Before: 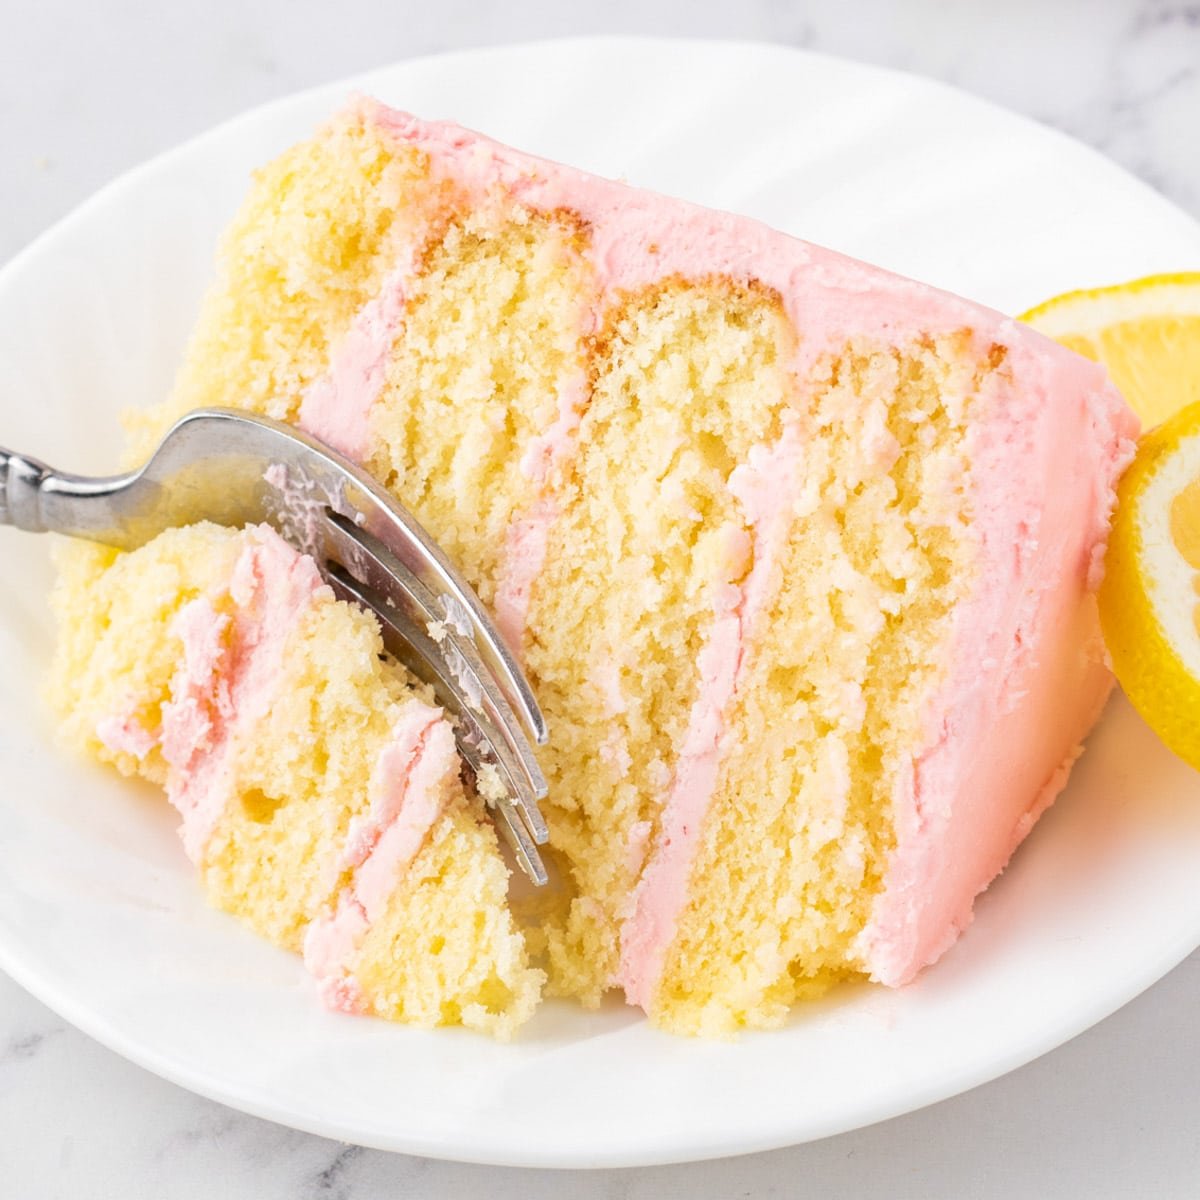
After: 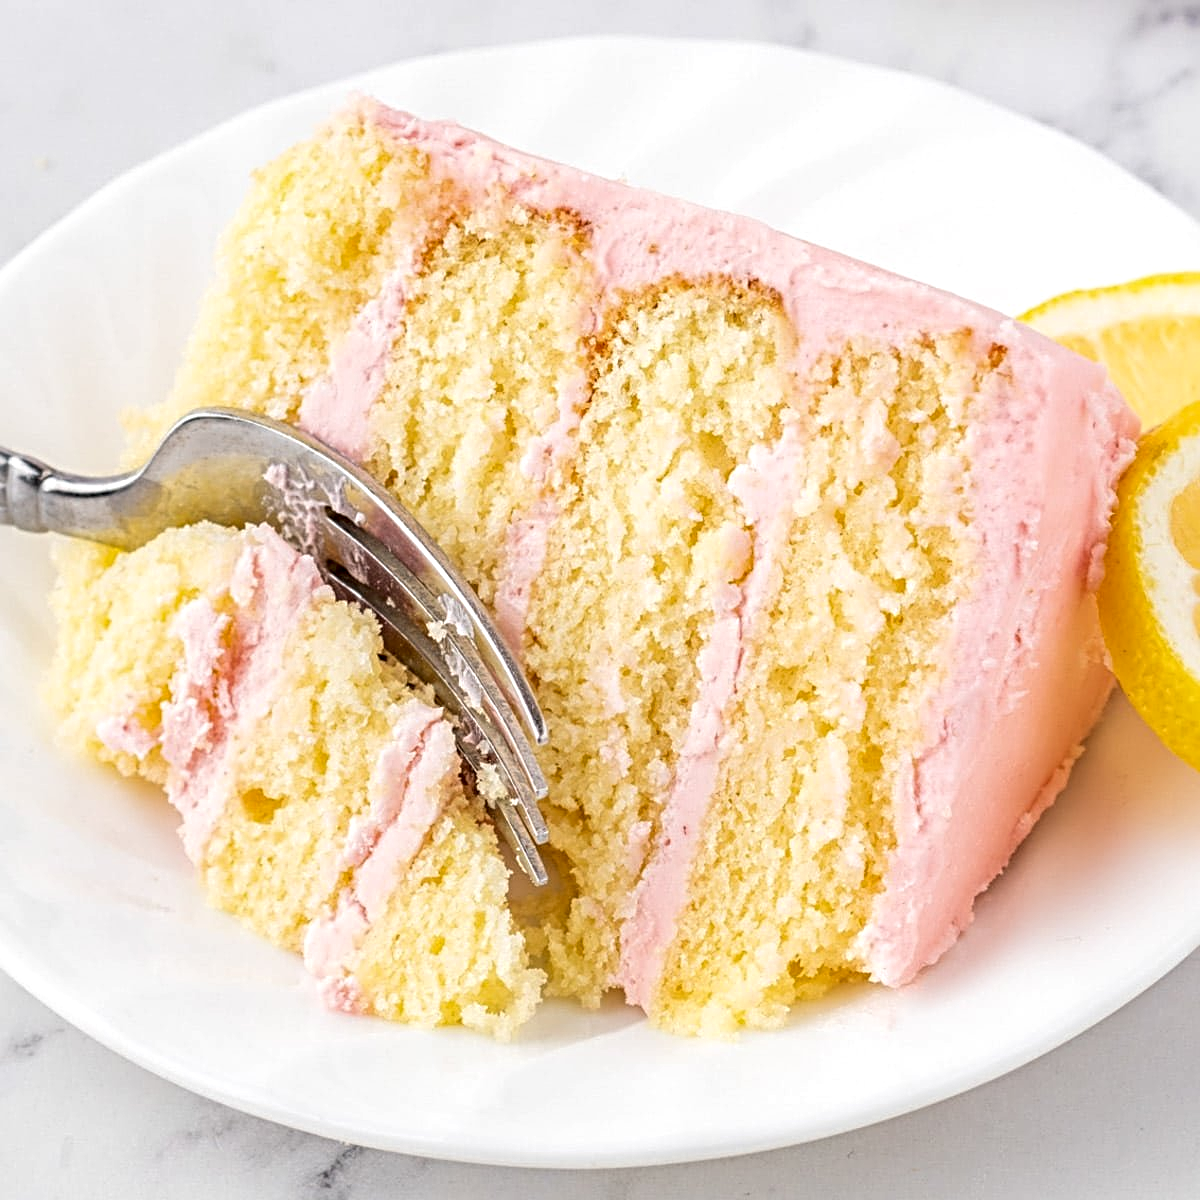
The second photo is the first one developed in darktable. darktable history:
sharpen: radius 4.881
local contrast: detail 130%
